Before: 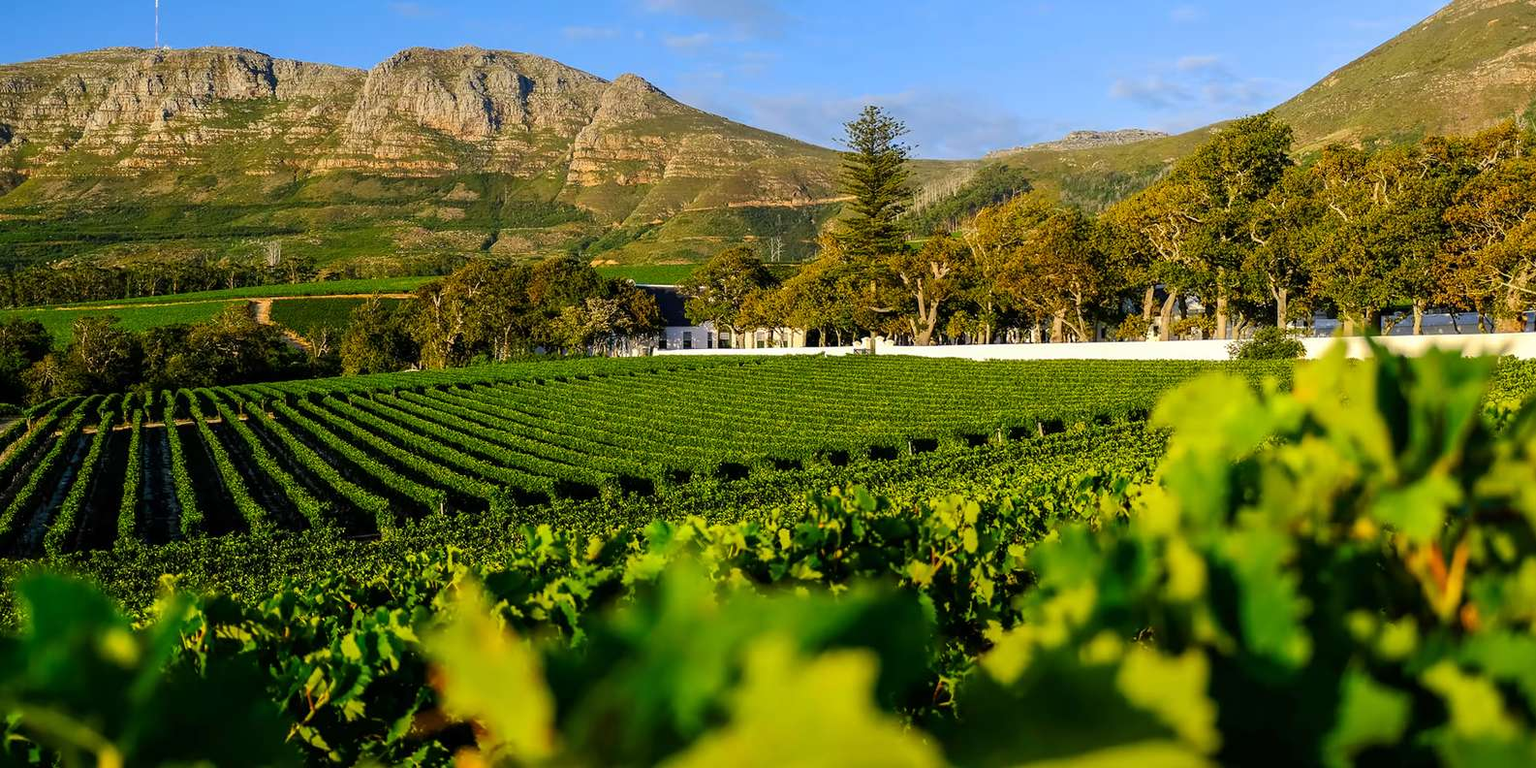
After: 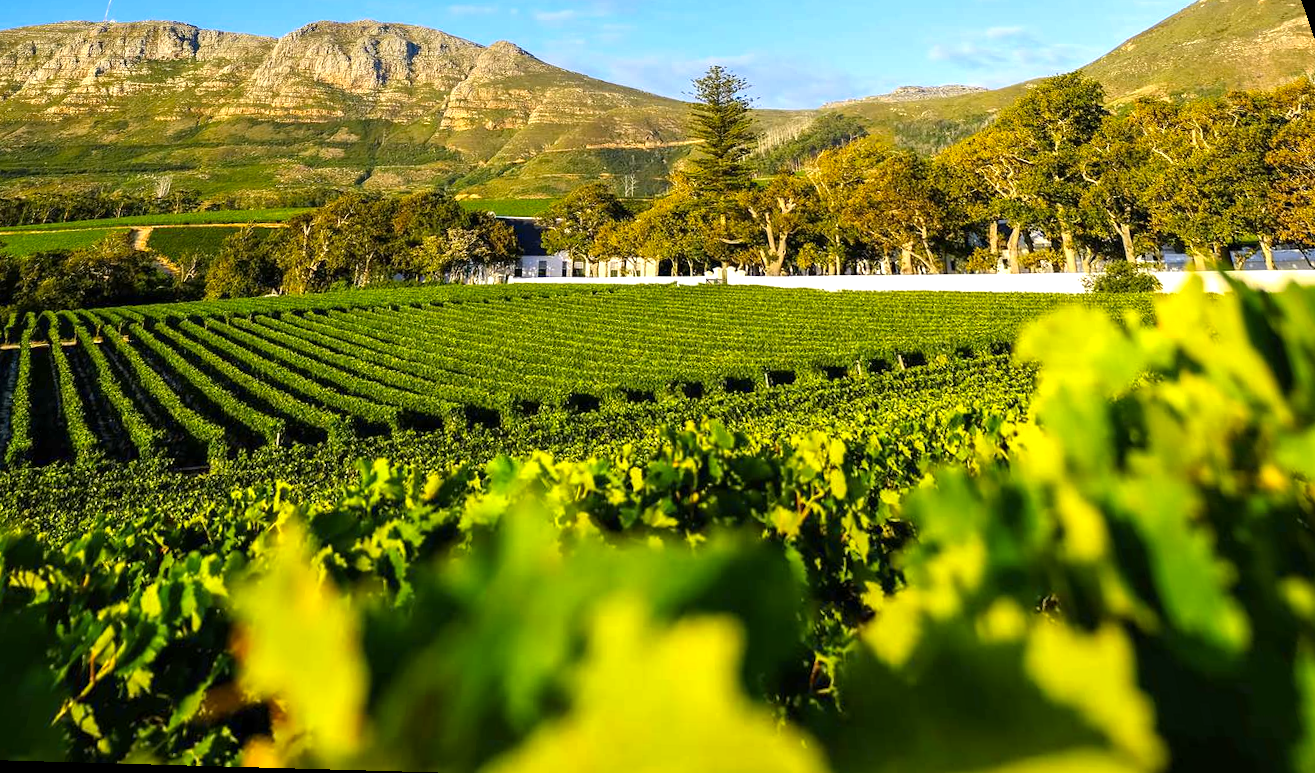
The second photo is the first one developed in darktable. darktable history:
rotate and perspective: rotation 0.72°, lens shift (vertical) -0.352, lens shift (horizontal) -0.051, crop left 0.152, crop right 0.859, crop top 0.019, crop bottom 0.964
color contrast: green-magenta contrast 0.8, blue-yellow contrast 1.1, unbound 0
exposure: exposure 0.722 EV, compensate highlight preservation false
